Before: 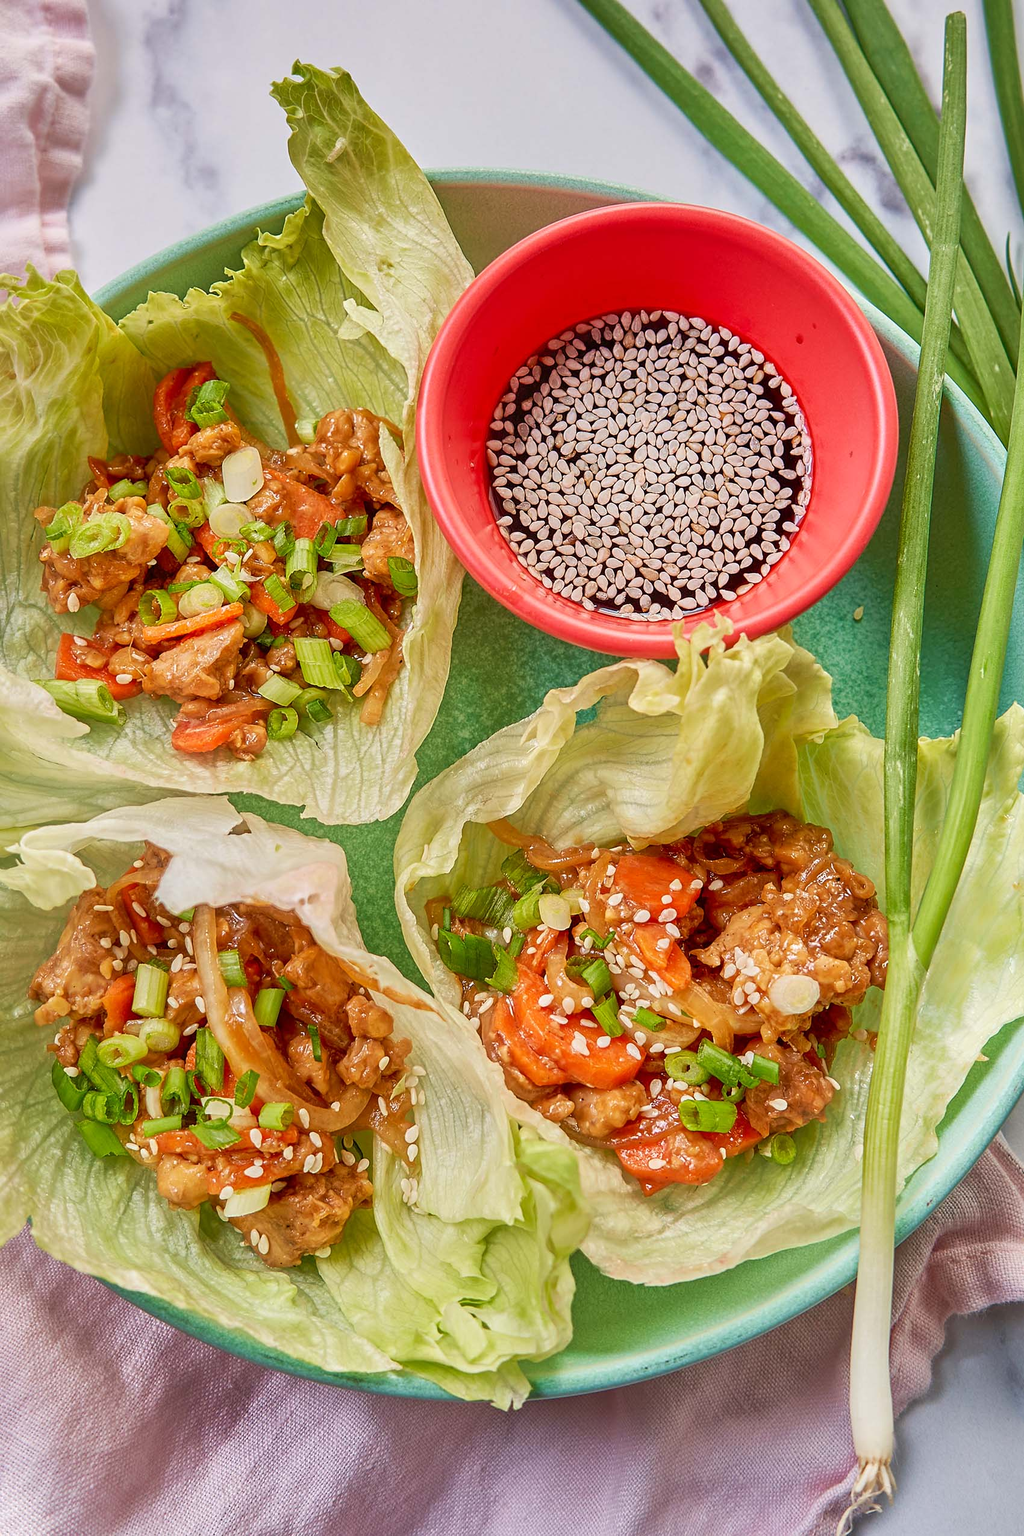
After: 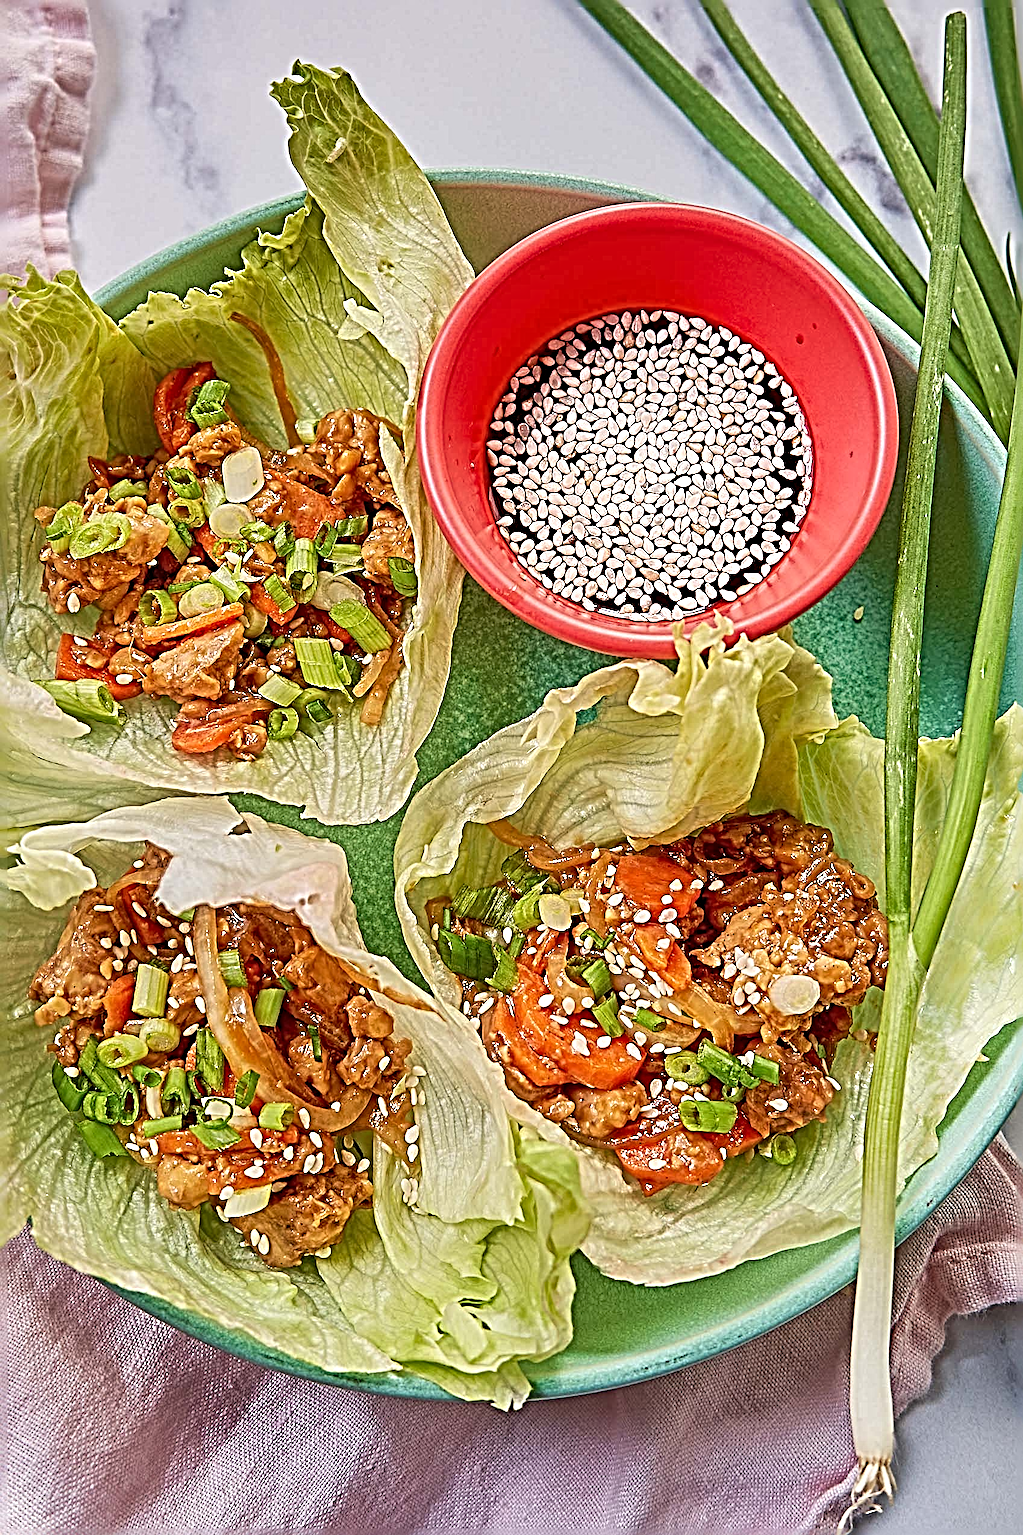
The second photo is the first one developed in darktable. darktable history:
white balance: emerald 1
sharpen: radius 6.3, amount 1.8, threshold 0
